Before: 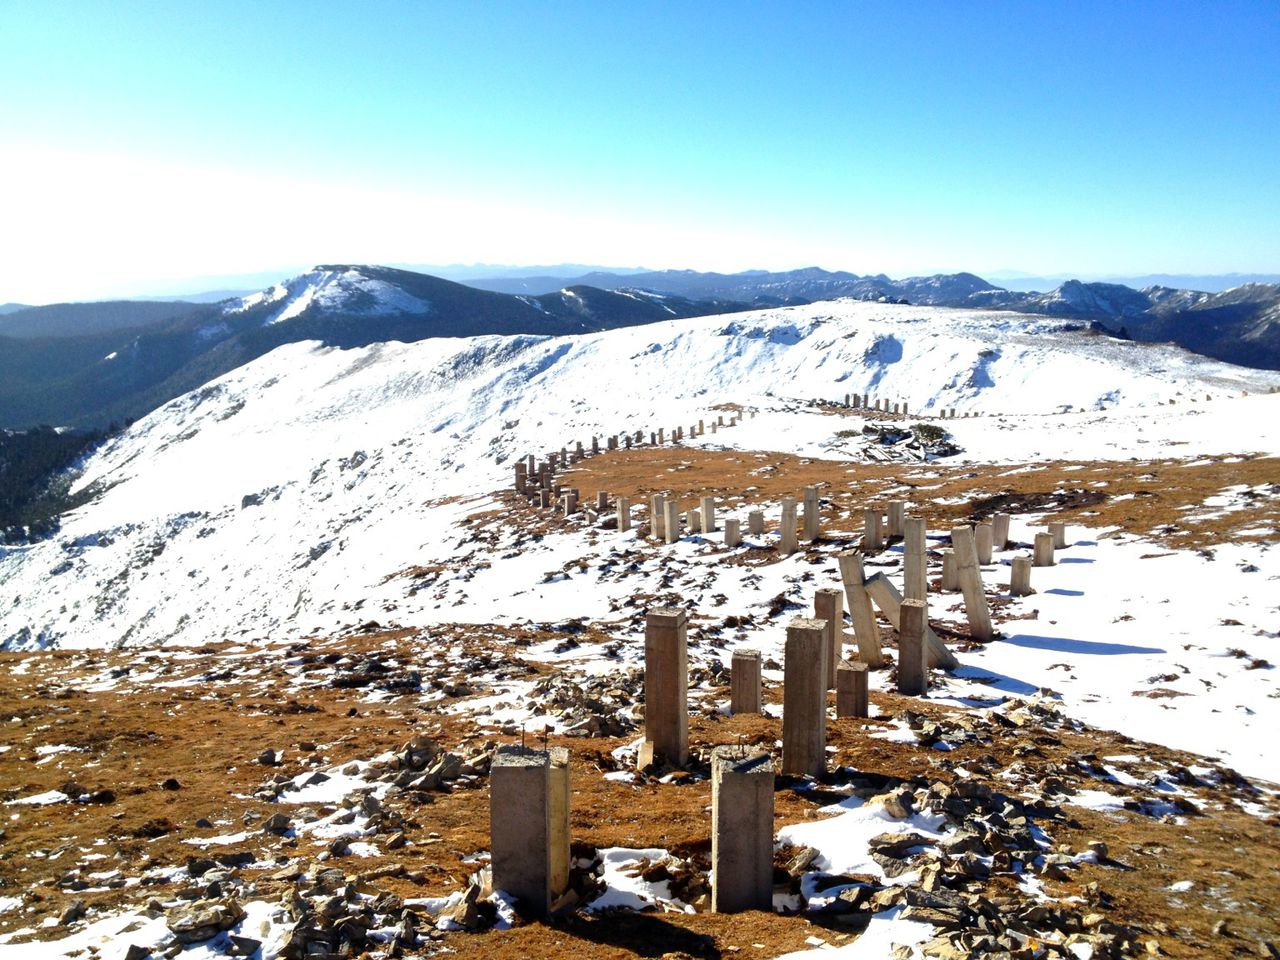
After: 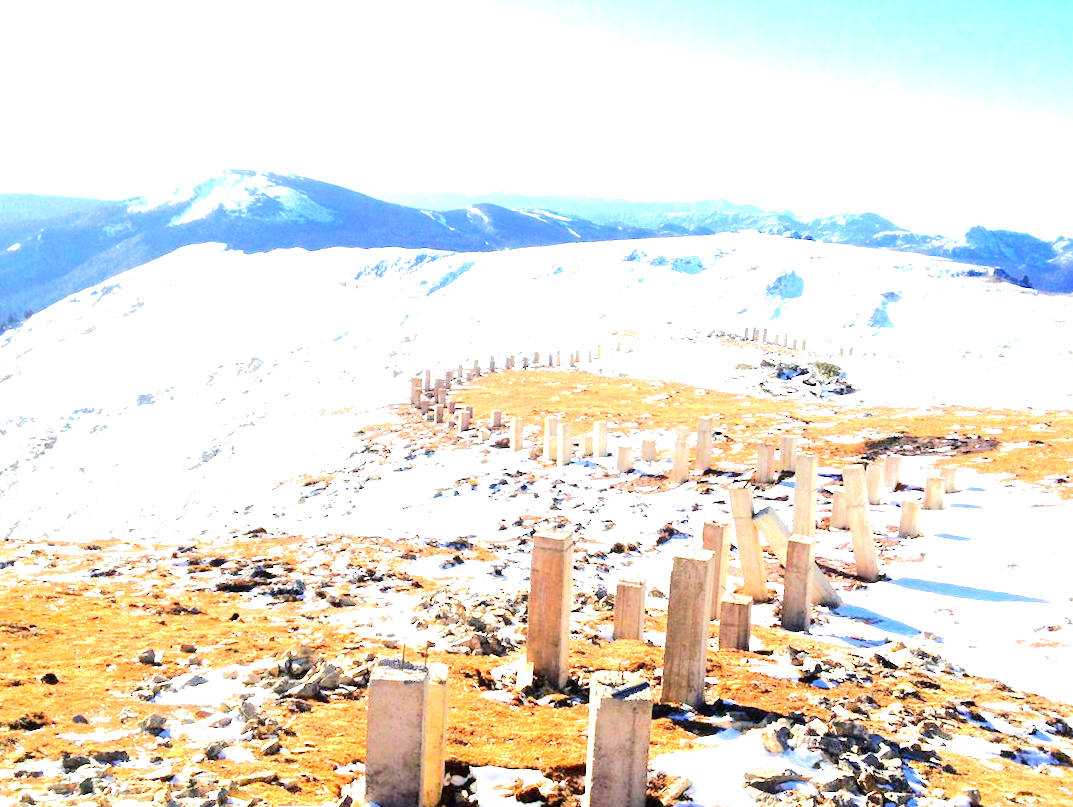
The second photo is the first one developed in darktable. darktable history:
exposure: black level correction 0, exposure 1.884 EV, compensate exposure bias true, compensate highlight preservation false
crop and rotate: angle -3.23°, left 5.177%, top 5.17%, right 4.776%, bottom 4.504%
tone equalizer: -7 EV 0.157 EV, -6 EV 0.626 EV, -5 EV 1.14 EV, -4 EV 1.33 EV, -3 EV 1.18 EV, -2 EV 0.6 EV, -1 EV 0.161 EV, edges refinement/feathering 500, mask exposure compensation -1.57 EV, preserve details no
